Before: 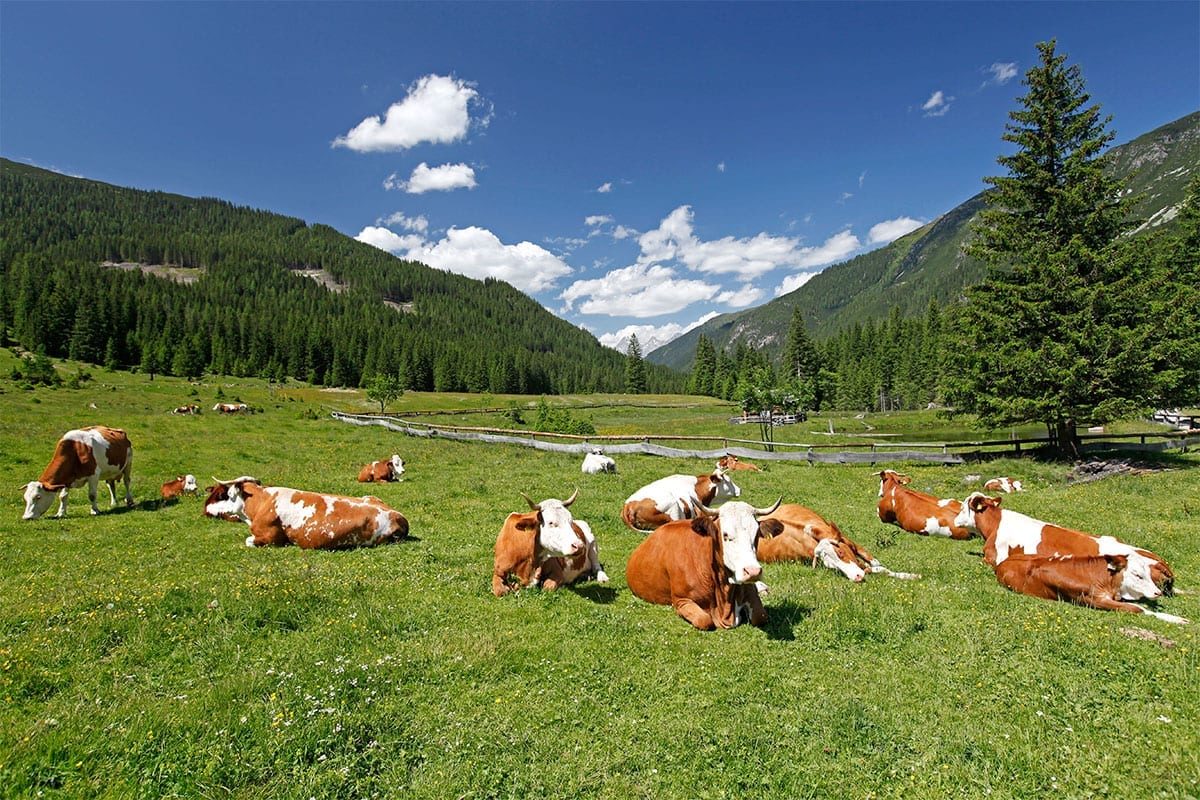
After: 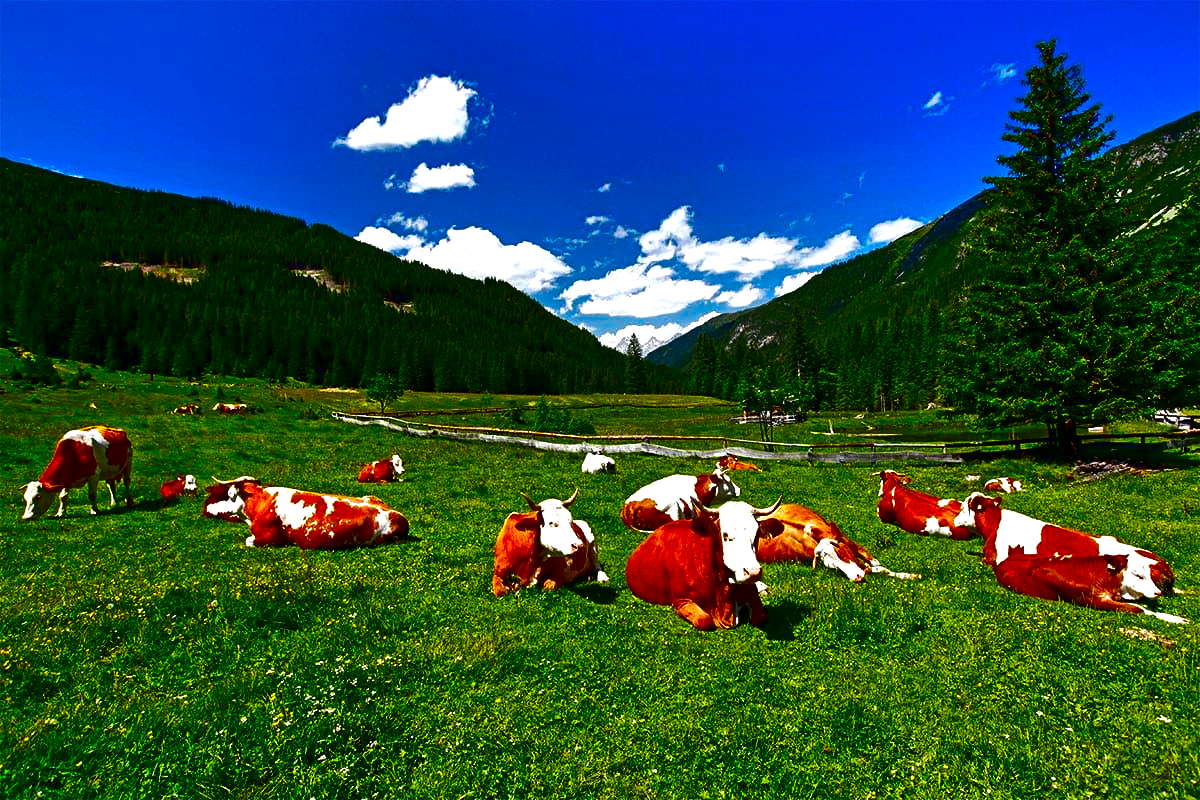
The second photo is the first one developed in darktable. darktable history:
exposure: black level correction 0, exposure 0.6 EV, compensate exposure bias true, compensate highlight preservation false
contrast brightness saturation: brightness -1, saturation 1
shadows and highlights: soften with gaussian
